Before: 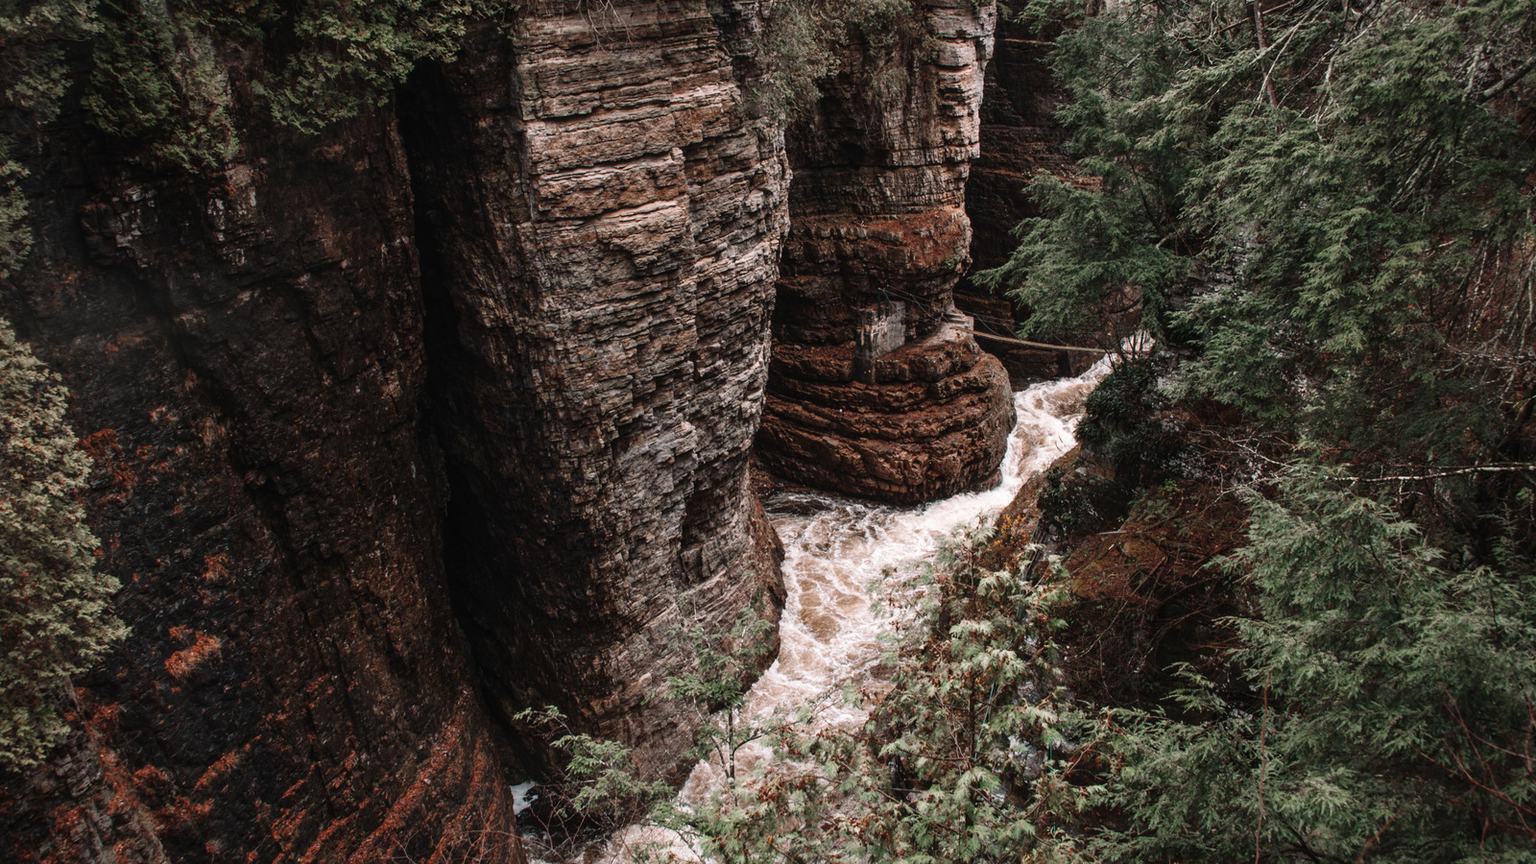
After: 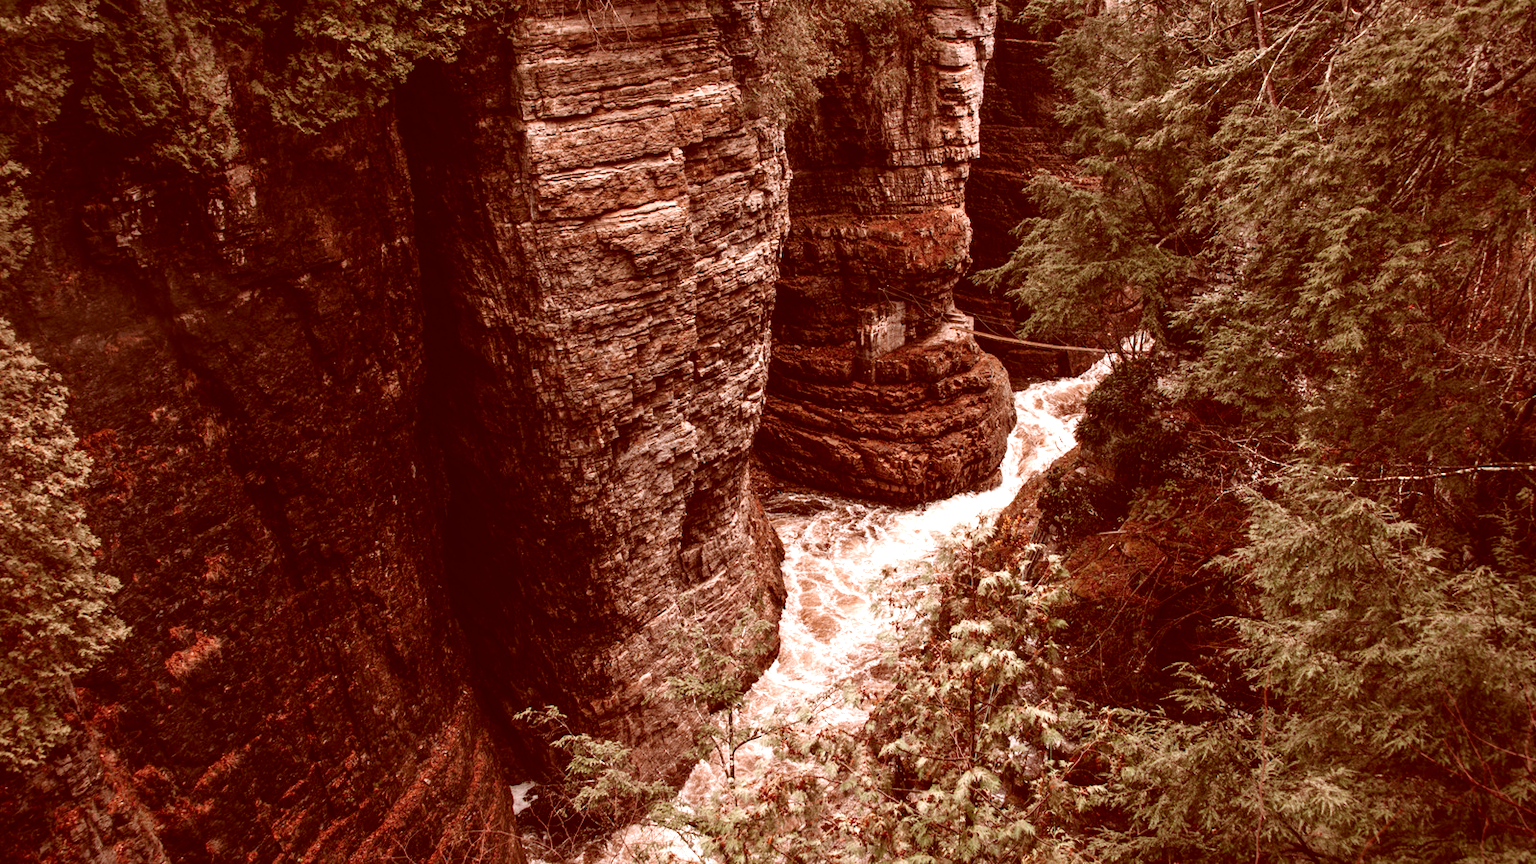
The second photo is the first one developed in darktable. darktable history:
color correction: highlights a* 9.23, highlights b* 8.55, shadows a* 39.68, shadows b* 39.78, saturation 0.774
exposure: exposure 0.601 EV, compensate exposure bias true, compensate highlight preservation false
